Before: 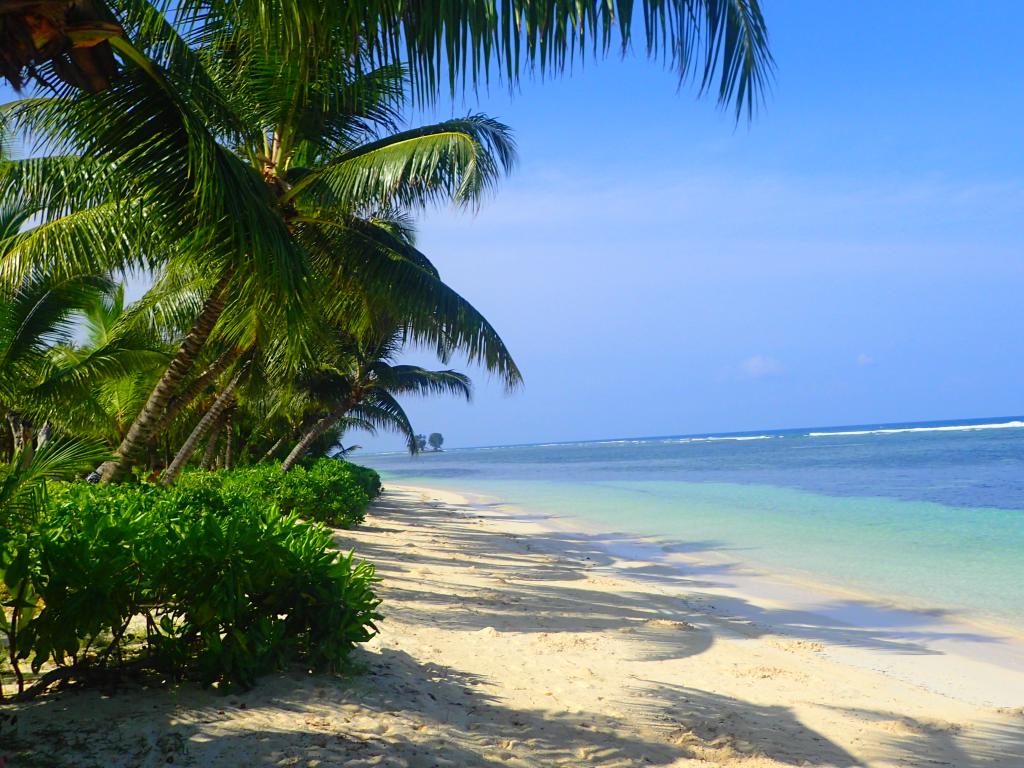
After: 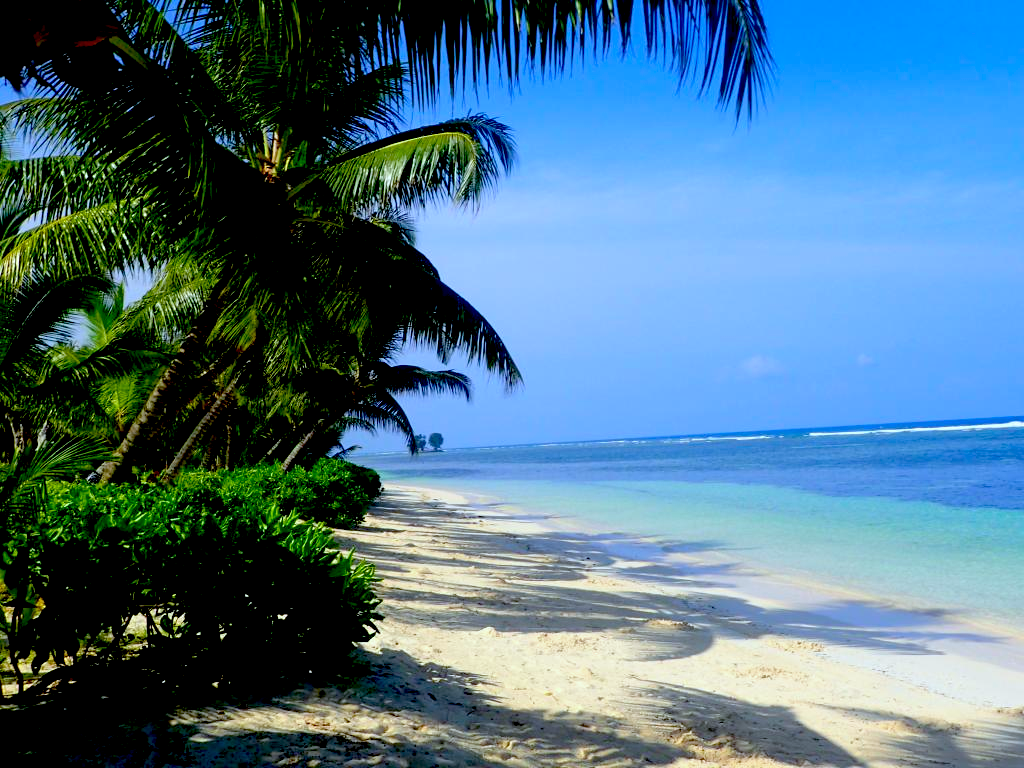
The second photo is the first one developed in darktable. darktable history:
exposure: black level correction 0.047, exposure 0.013 EV, compensate exposure bias true, compensate highlight preservation false
color calibration: gray › normalize channels true, x 0.37, y 0.382, temperature 4315.34 K, gamut compression 0.028
